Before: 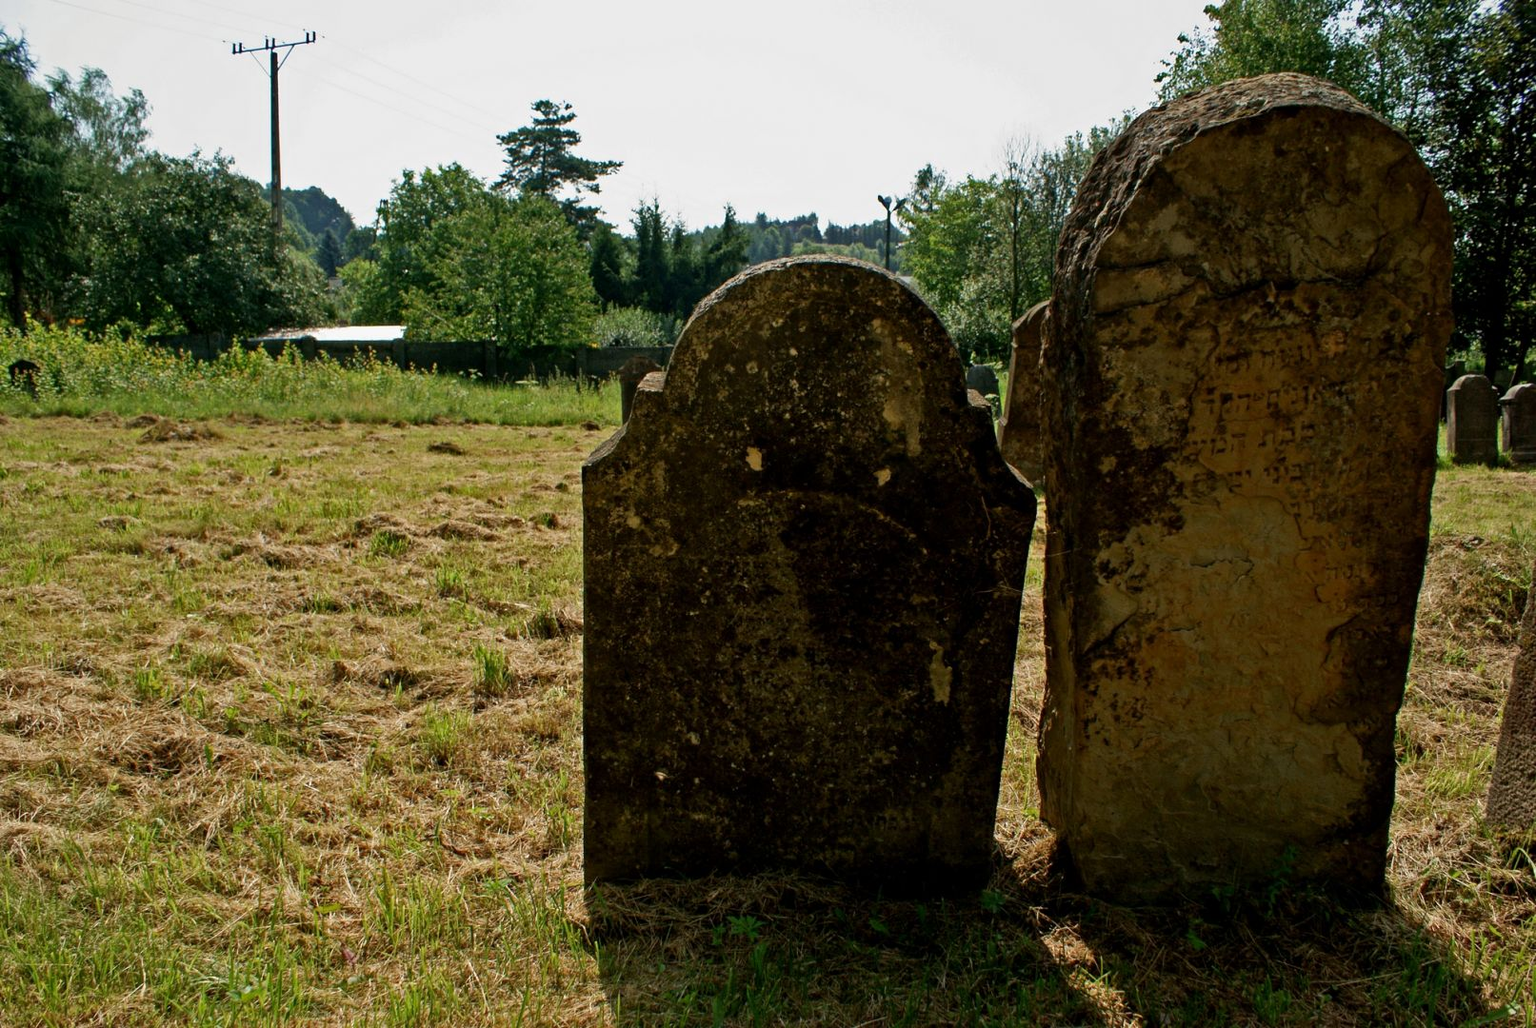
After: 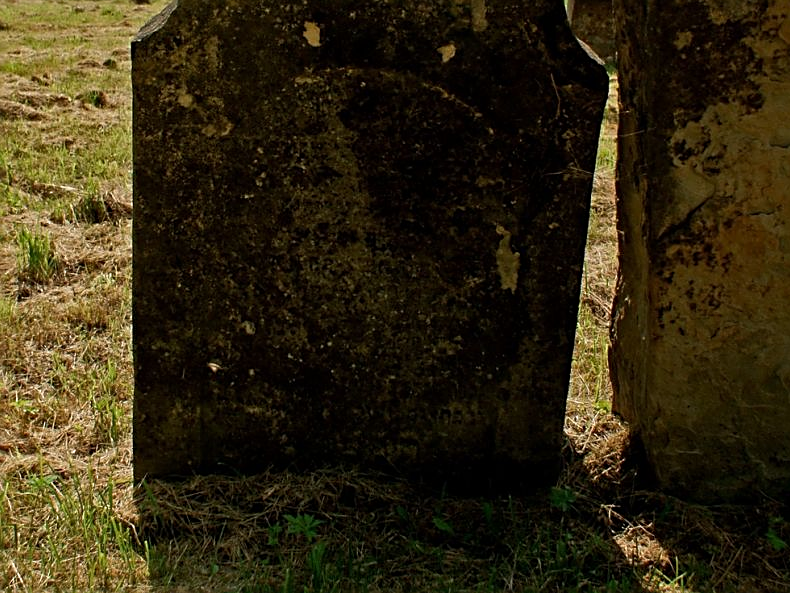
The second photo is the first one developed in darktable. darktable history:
crop: left 29.802%, top 41.545%, right 21.172%, bottom 3.486%
sharpen: on, module defaults
